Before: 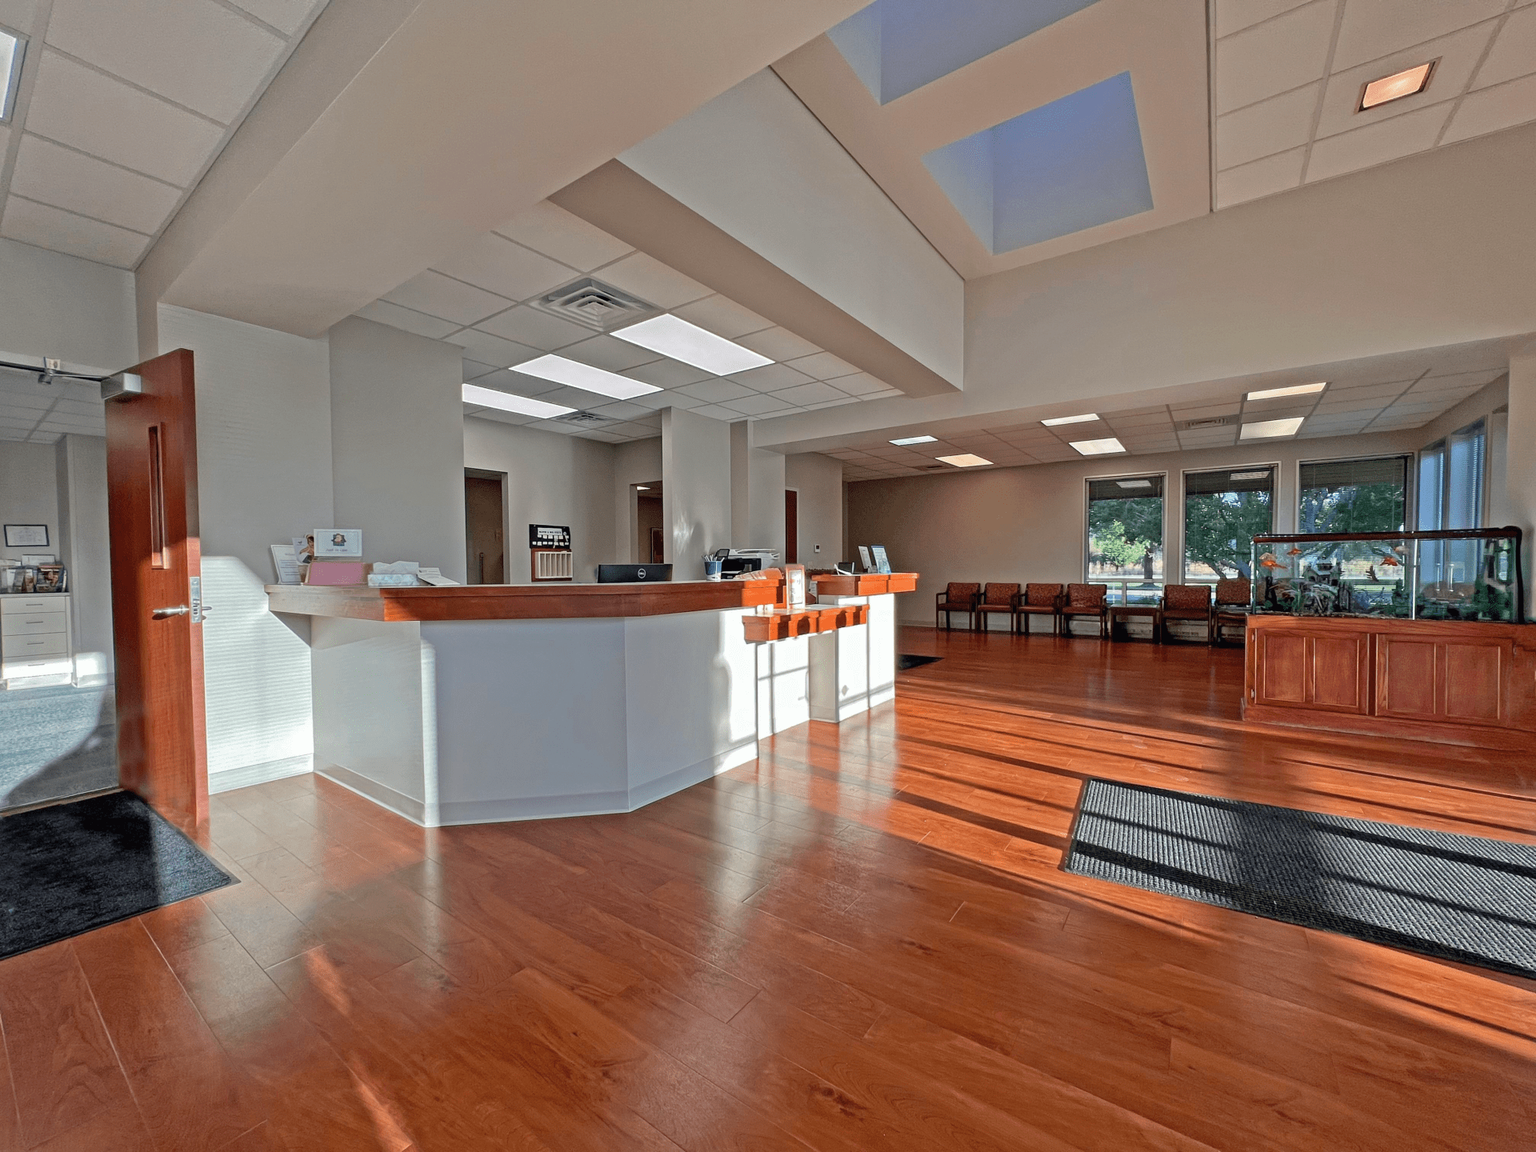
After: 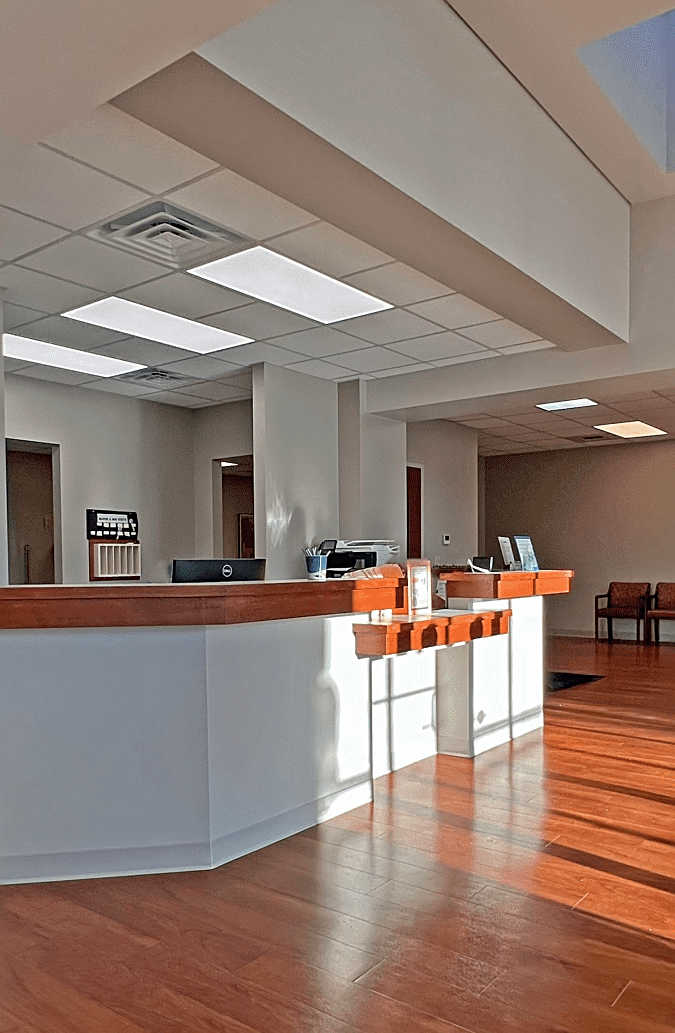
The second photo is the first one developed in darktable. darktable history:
sharpen: on, module defaults
crop and rotate: left 29.963%, top 10.194%, right 34.866%, bottom 18.006%
